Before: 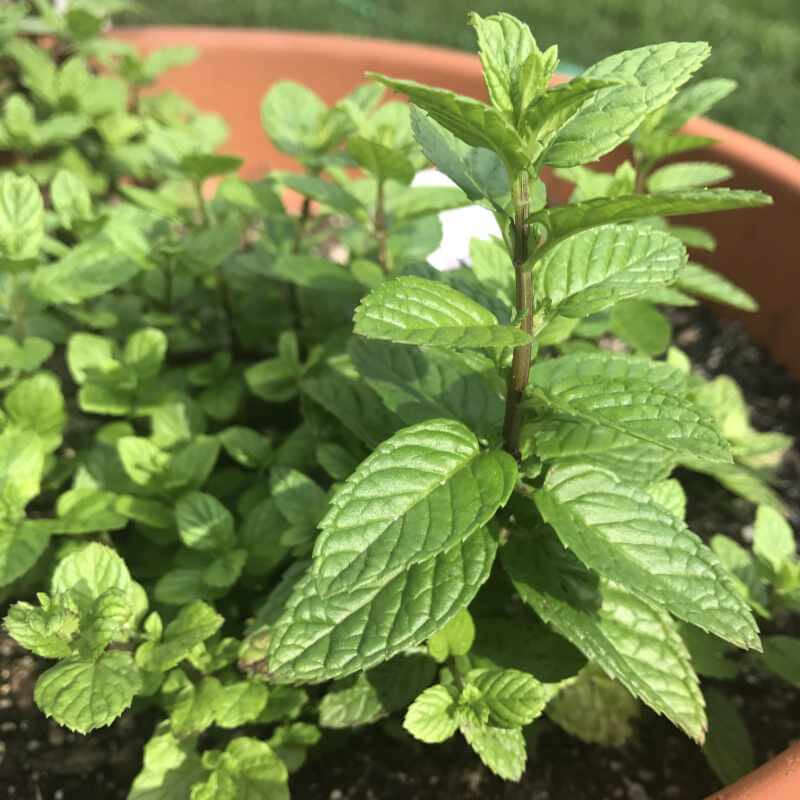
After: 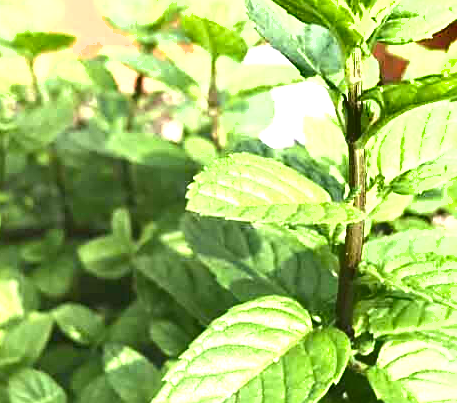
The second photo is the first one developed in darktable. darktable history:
sharpen: on, module defaults
exposure: exposure 1.5 EV, compensate highlight preservation false
shadows and highlights: shadows 49, highlights -41, soften with gaussian
crop: left 20.932%, top 15.471%, right 21.848%, bottom 34.081%
